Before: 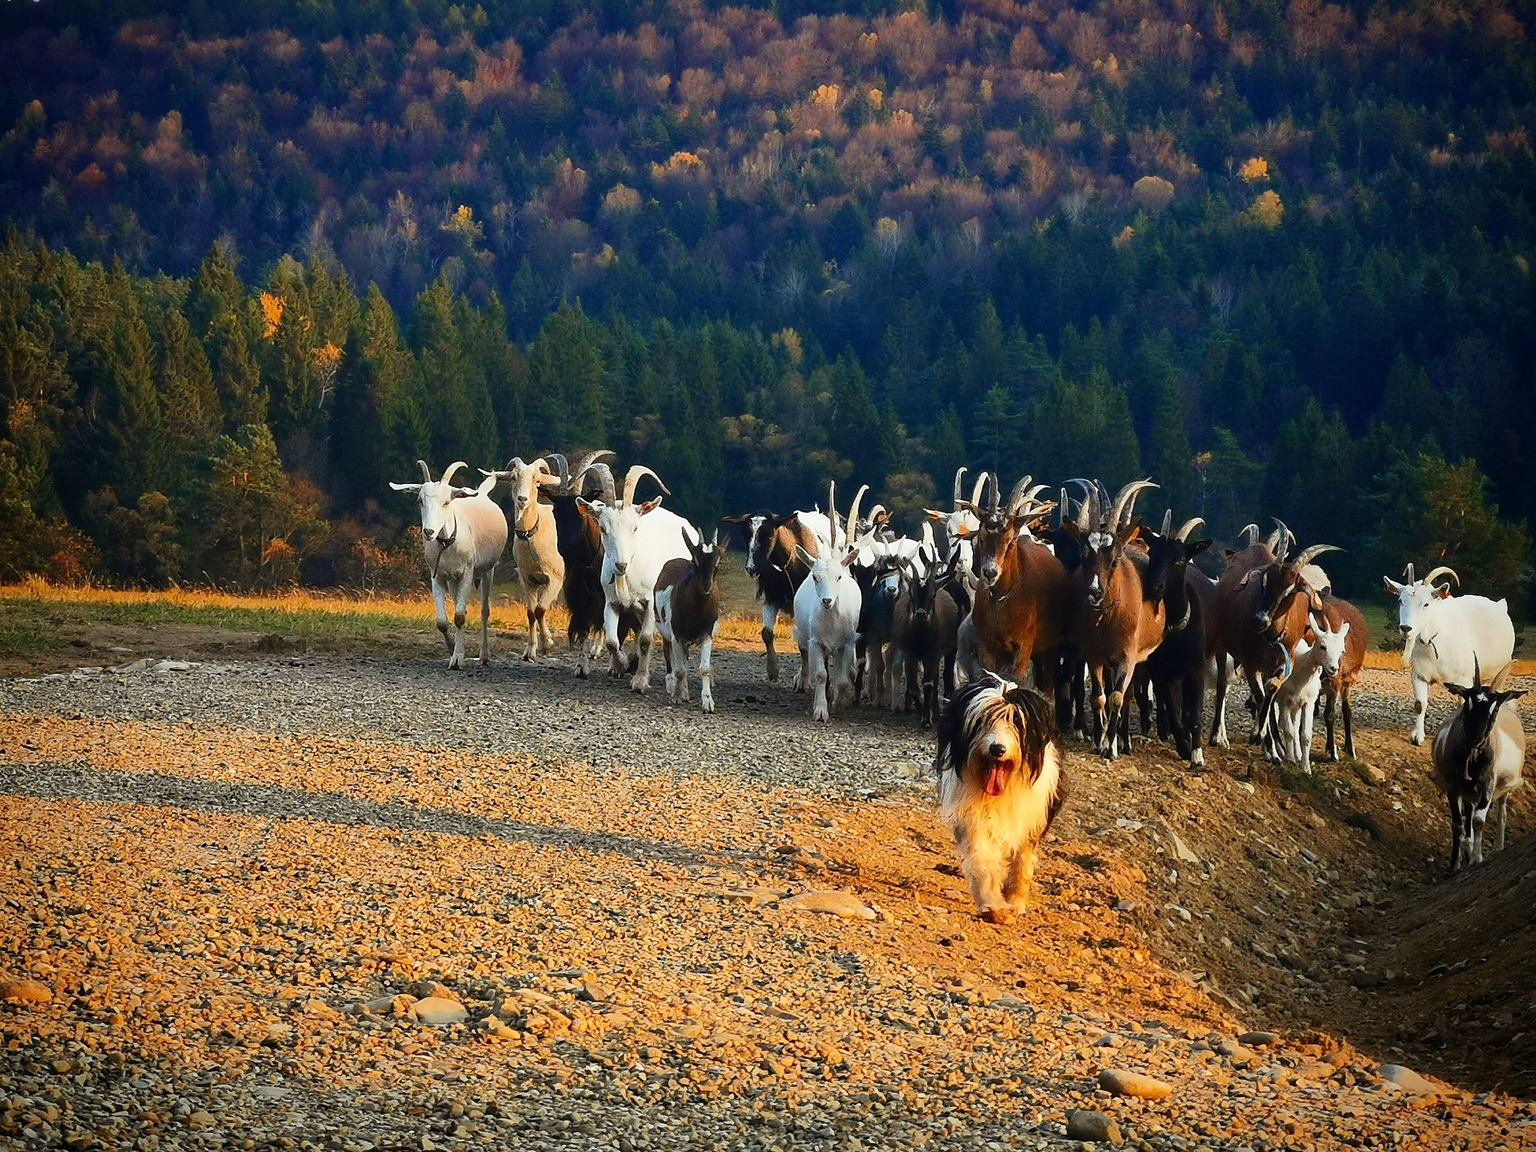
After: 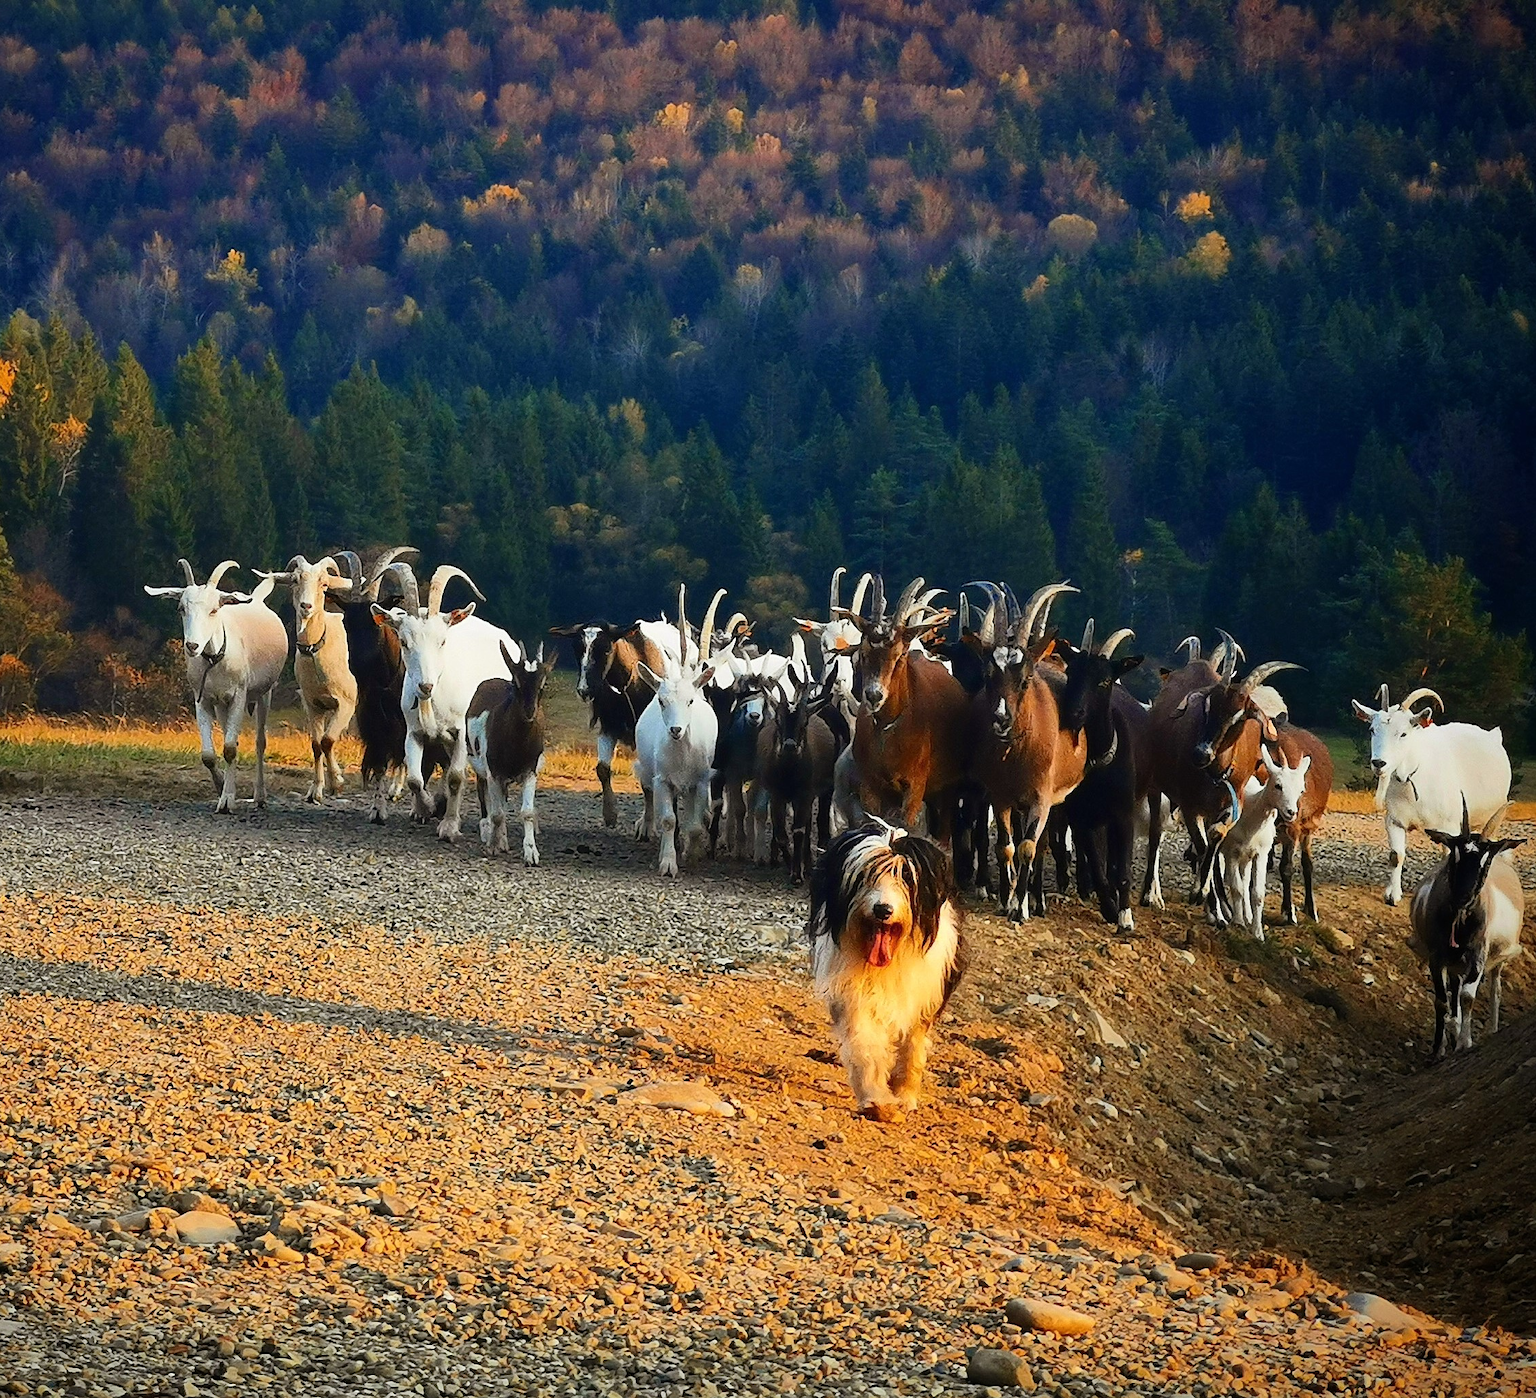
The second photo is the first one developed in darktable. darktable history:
crop: left 17.622%, bottom 0.034%
